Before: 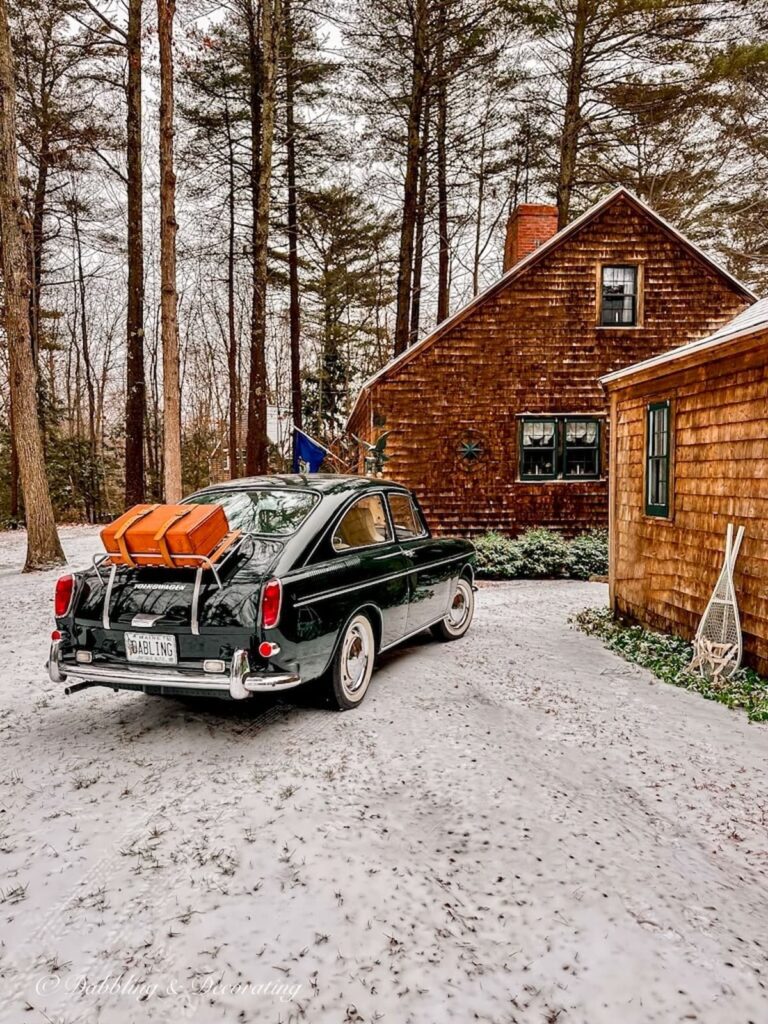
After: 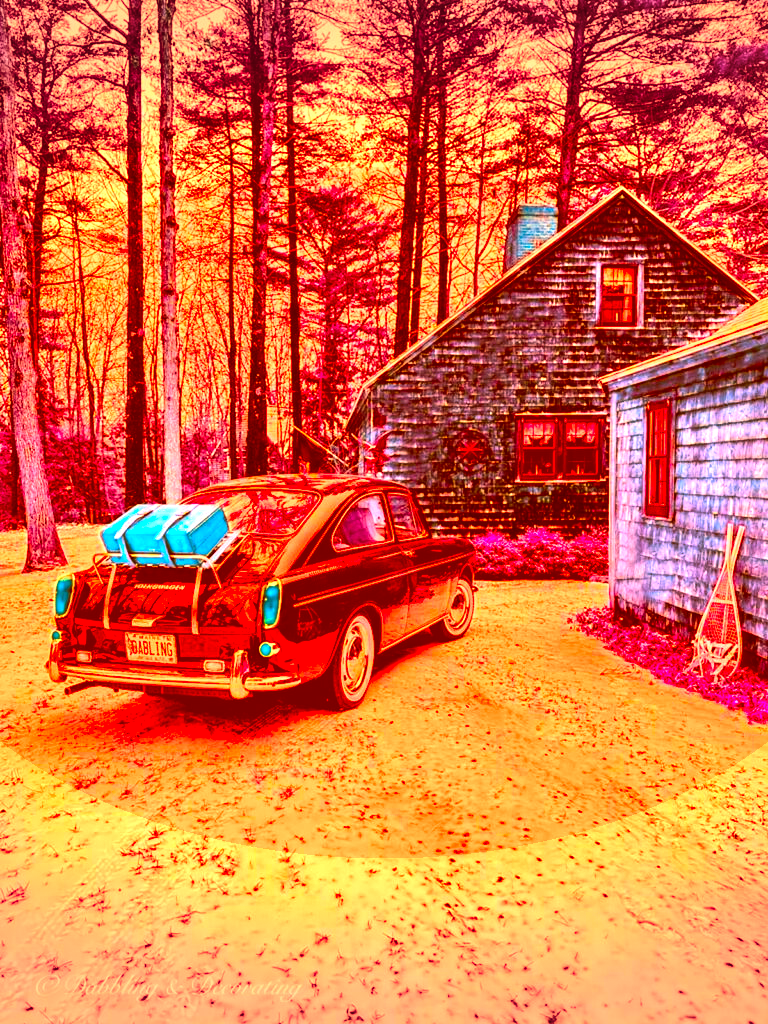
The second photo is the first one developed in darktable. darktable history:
contrast brightness saturation: contrast 0.11, saturation -0.17
color correction: highlights a* -39.68, highlights b* -40, shadows a* -40, shadows b* -40, saturation -3
tone equalizer: -8 EV -0.417 EV, -7 EV -0.389 EV, -6 EV -0.333 EV, -5 EV -0.222 EV, -3 EV 0.222 EV, -2 EV 0.333 EV, -1 EV 0.389 EV, +0 EV 0.417 EV, edges refinement/feathering 500, mask exposure compensation -1.57 EV, preserve details no
vignetting: fall-off start 100%, brightness -0.406, saturation -0.3, width/height ratio 1.324, dithering 8-bit output, unbound false
exposure: exposure 1 EV, compensate highlight preservation false
